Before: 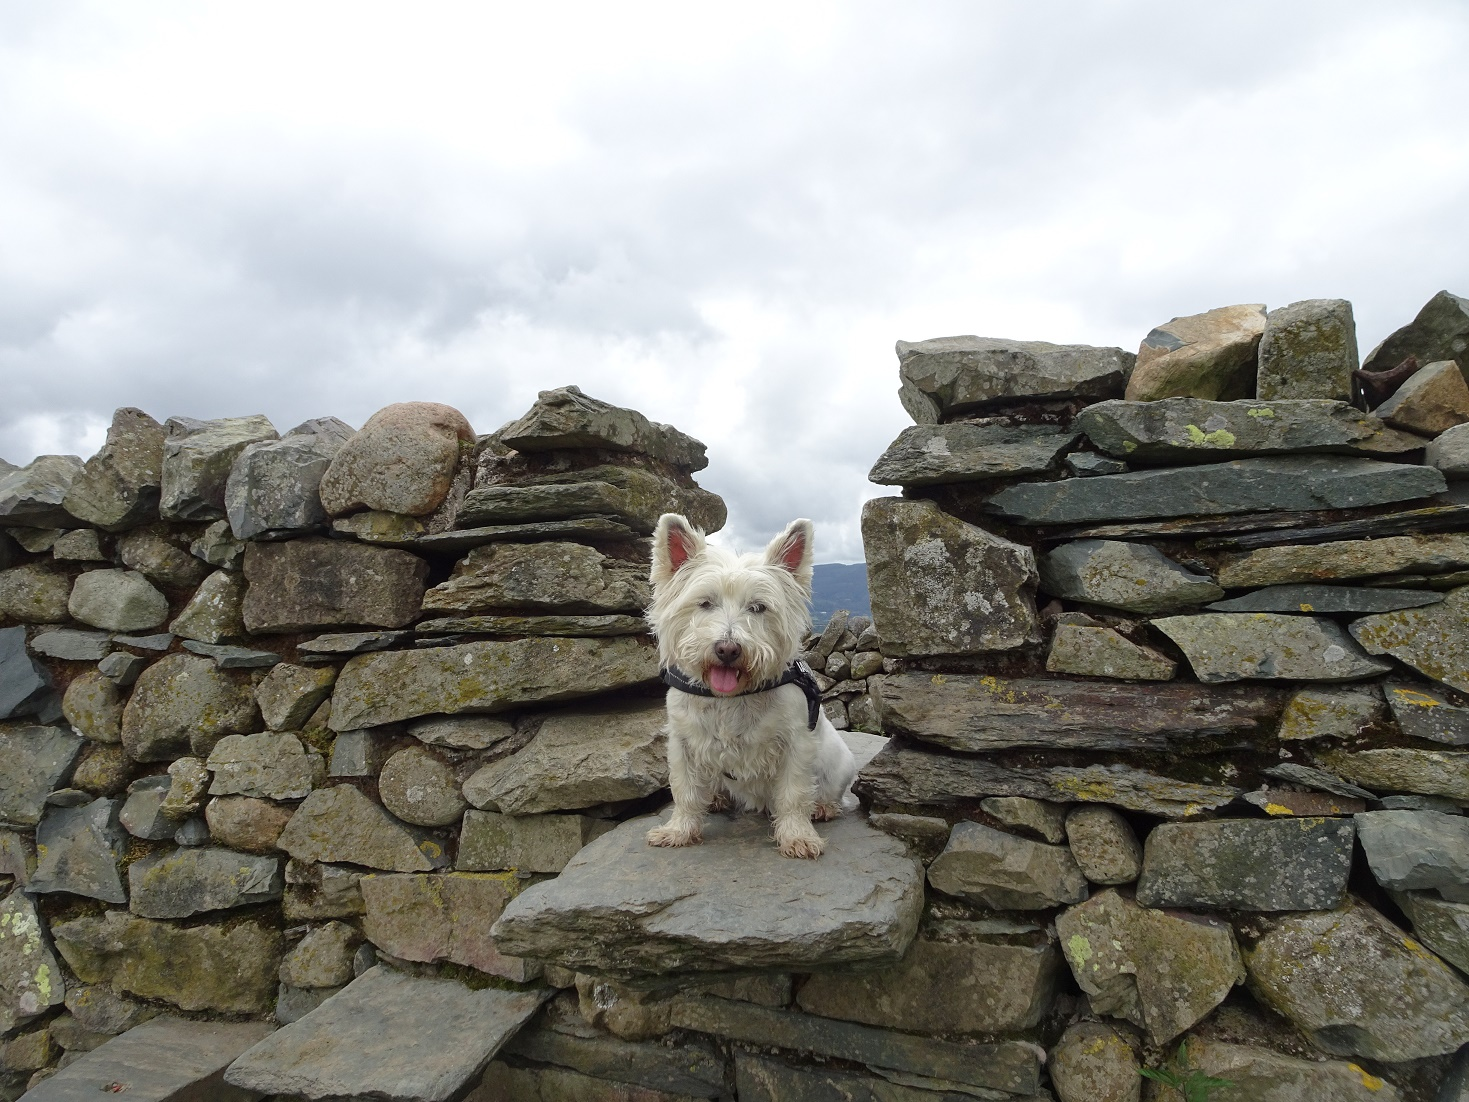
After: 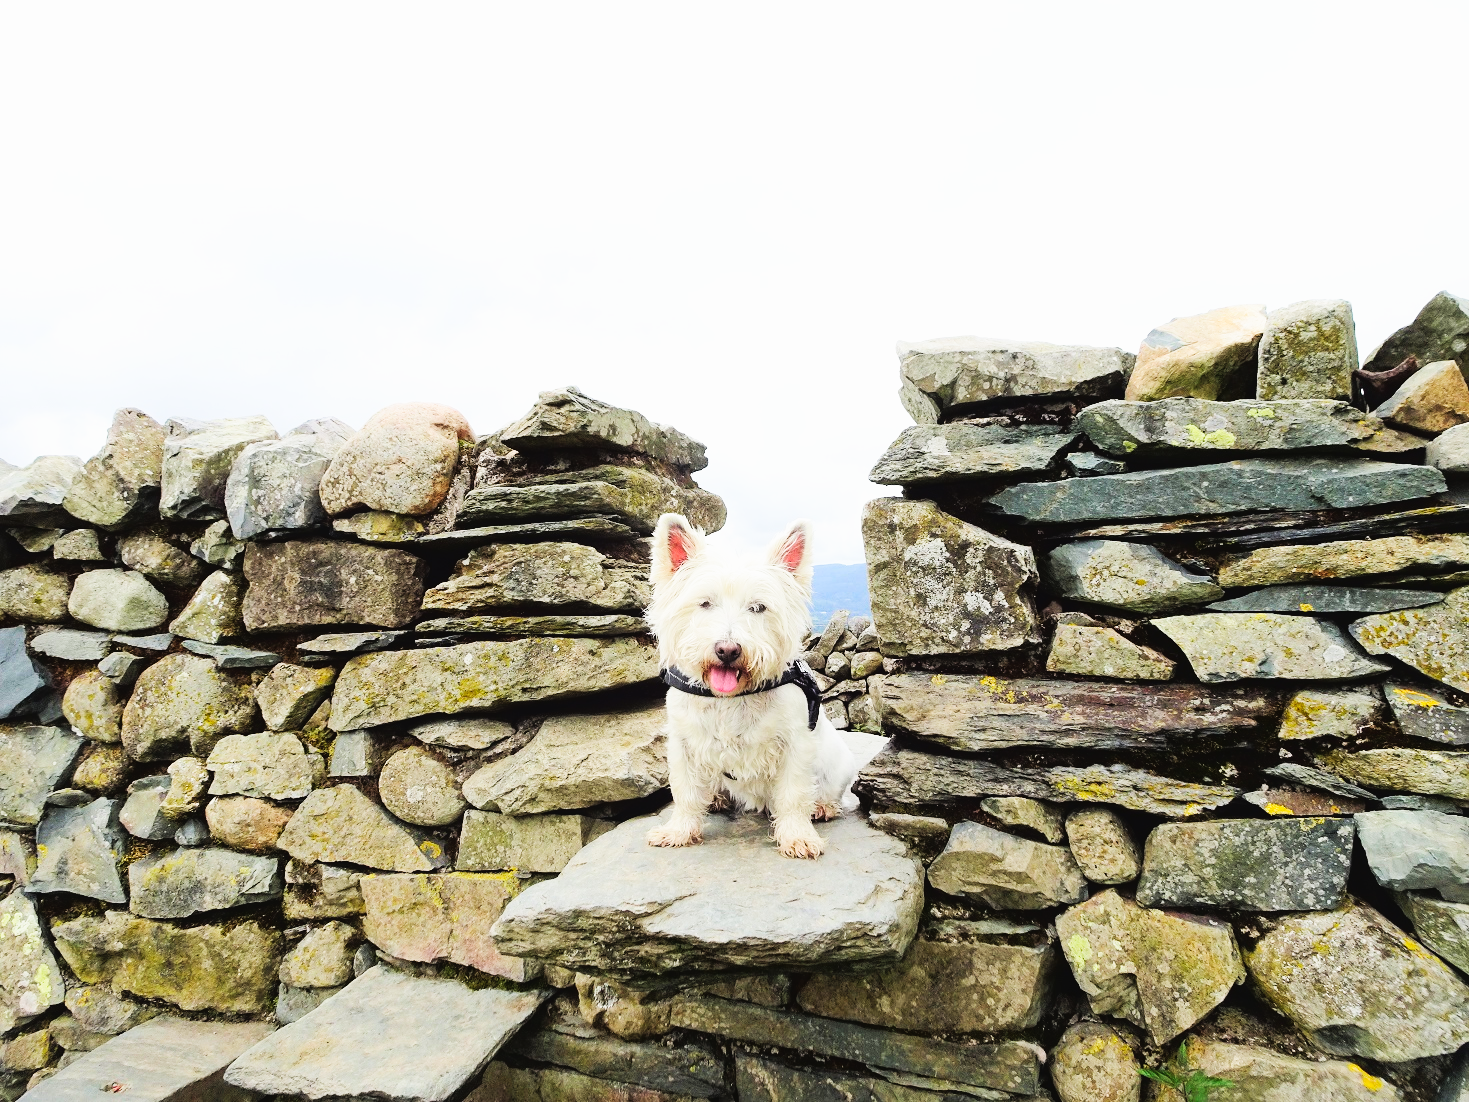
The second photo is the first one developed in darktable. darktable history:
contrast equalizer: y [[0.609, 0.611, 0.615, 0.613, 0.607, 0.603], [0.504, 0.498, 0.496, 0.499, 0.506, 0.516], [0 ×6], [0 ×6], [0 ×6]], mix -0.308
base curve: curves: ch0 [(0, 0.003) (0.001, 0.002) (0.006, 0.004) (0.02, 0.022) (0.048, 0.086) (0.094, 0.234) (0.162, 0.431) (0.258, 0.629) (0.385, 0.8) (0.548, 0.918) (0.751, 0.988) (1, 1)], preserve colors none
tone curve: curves: ch0 [(0, 0.021) (0.148, 0.076) (0.232, 0.191) (0.398, 0.423) (0.572, 0.672) (0.705, 0.812) (0.877, 0.931) (0.99, 0.987)]; ch1 [(0, 0) (0.377, 0.325) (0.493, 0.486) (0.508, 0.502) (0.515, 0.514) (0.554, 0.586) (0.623, 0.658) (0.701, 0.704) (0.778, 0.751) (1, 1)]; ch2 [(0, 0) (0.431, 0.398) (0.485, 0.486) (0.495, 0.498) (0.511, 0.507) (0.58, 0.66) (0.679, 0.757) (0.749, 0.829) (1, 0.991)], color space Lab, linked channels, preserve colors none
